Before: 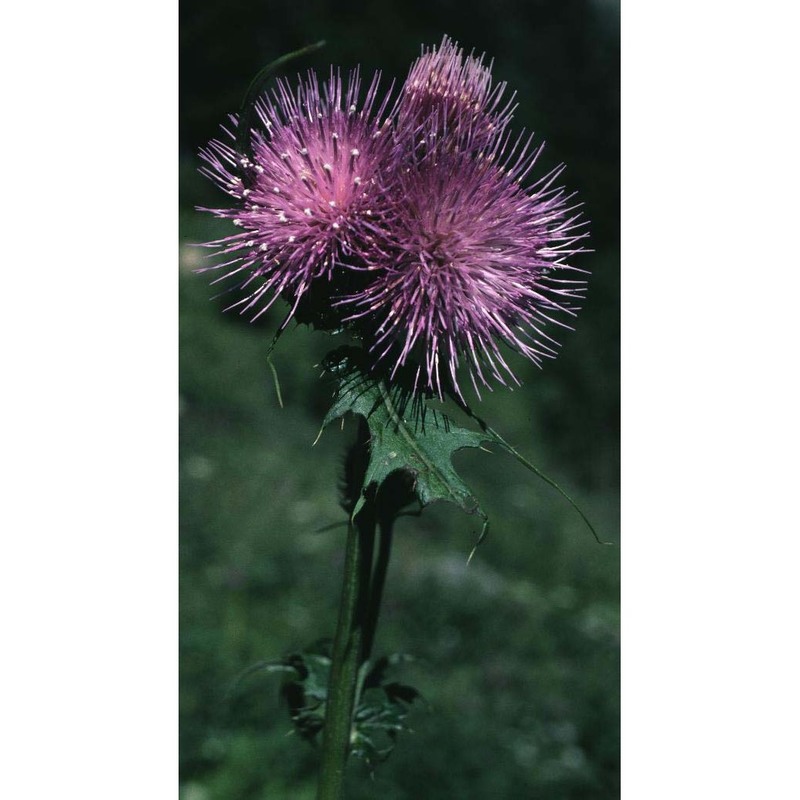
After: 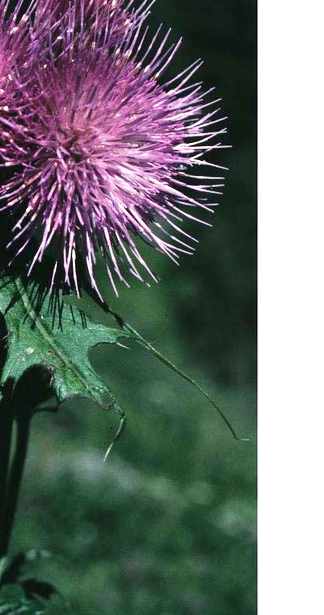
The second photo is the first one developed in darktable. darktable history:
exposure: black level correction 0, exposure 0.698 EV, compensate highlight preservation false
crop: left 45.407%, top 13.013%, right 13.983%, bottom 9.994%
tone curve: curves: ch0 [(0, 0.006) (0.037, 0.022) (0.123, 0.105) (0.19, 0.173) (0.277, 0.279) (0.474, 0.517) (0.597, 0.662) (0.687, 0.774) (0.855, 0.891) (1, 0.982)]; ch1 [(0, 0) (0.243, 0.245) (0.422, 0.415) (0.493, 0.495) (0.508, 0.503) (0.544, 0.552) (0.557, 0.582) (0.626, 0.672) (0.694, 0.732) (1, 1)]; ch2 [(0, 0) (0.249, 0.216) (0.356, 0.329) (0.424, 0.442) (0.476, 0.483) (0.498, 0.5) (0.517, 0.519) (0.532, 0.539) (0.562, 0.596) (0.614, 0.662) (0.706, 0.757) (0.808, 0.809) (0.991, 0.968)], preserve colors none
